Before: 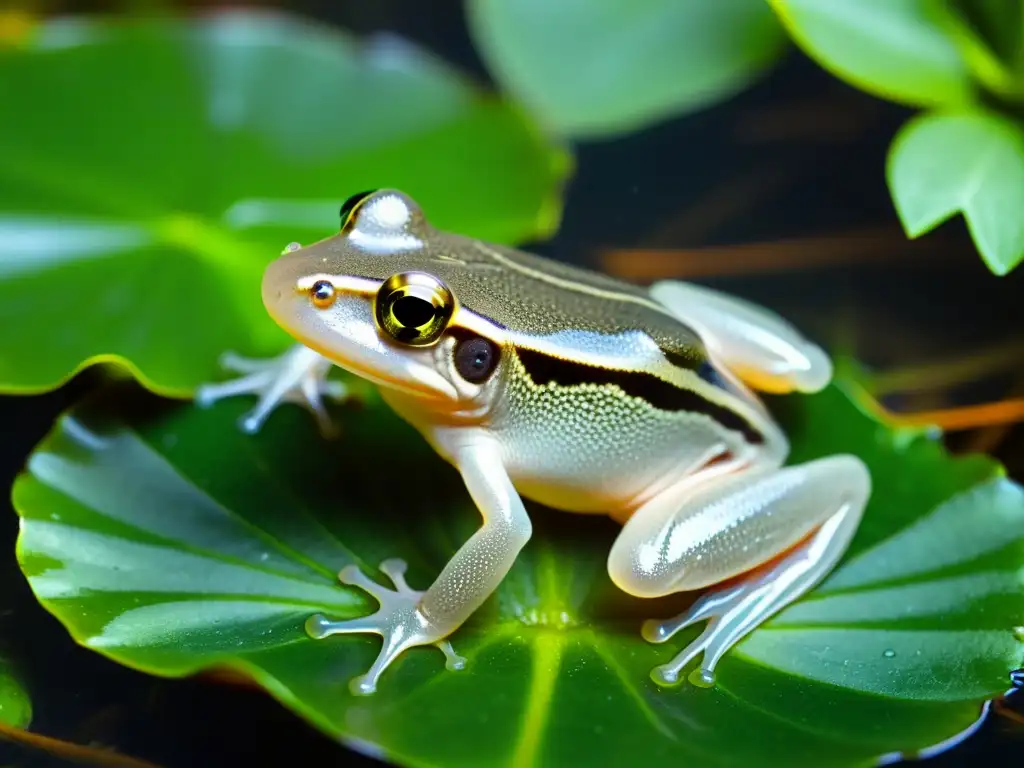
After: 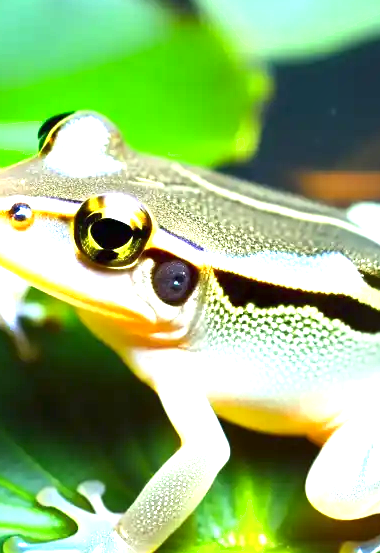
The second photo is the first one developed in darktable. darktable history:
exposure: black level correction 0, exposure 1.676 EV, compensate highlight preservation false
crop and rotate: left 29.499%, top 10.232%, right 33.328%, bottom 17.674%
shadows and highlights: shadows 29.3, highlights -29.23, low approximation 0.01, soften with gaussian
